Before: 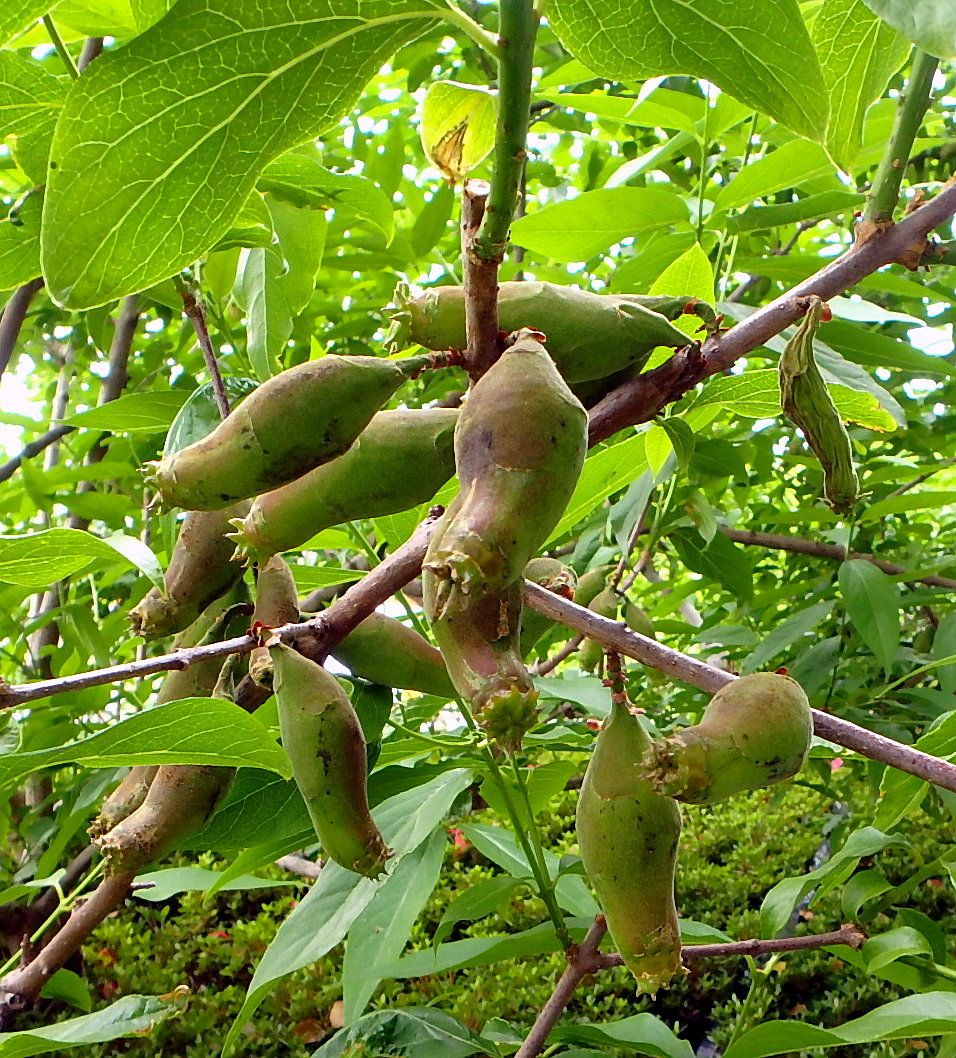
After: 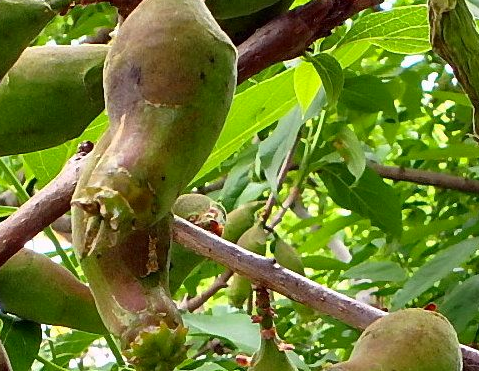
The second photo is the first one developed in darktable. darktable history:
contrast brightness saturation: contrast 0.075, saturation 0.023
crop: left 36.786%, top 34.41%, right 13.084%, bottom 30.522%
